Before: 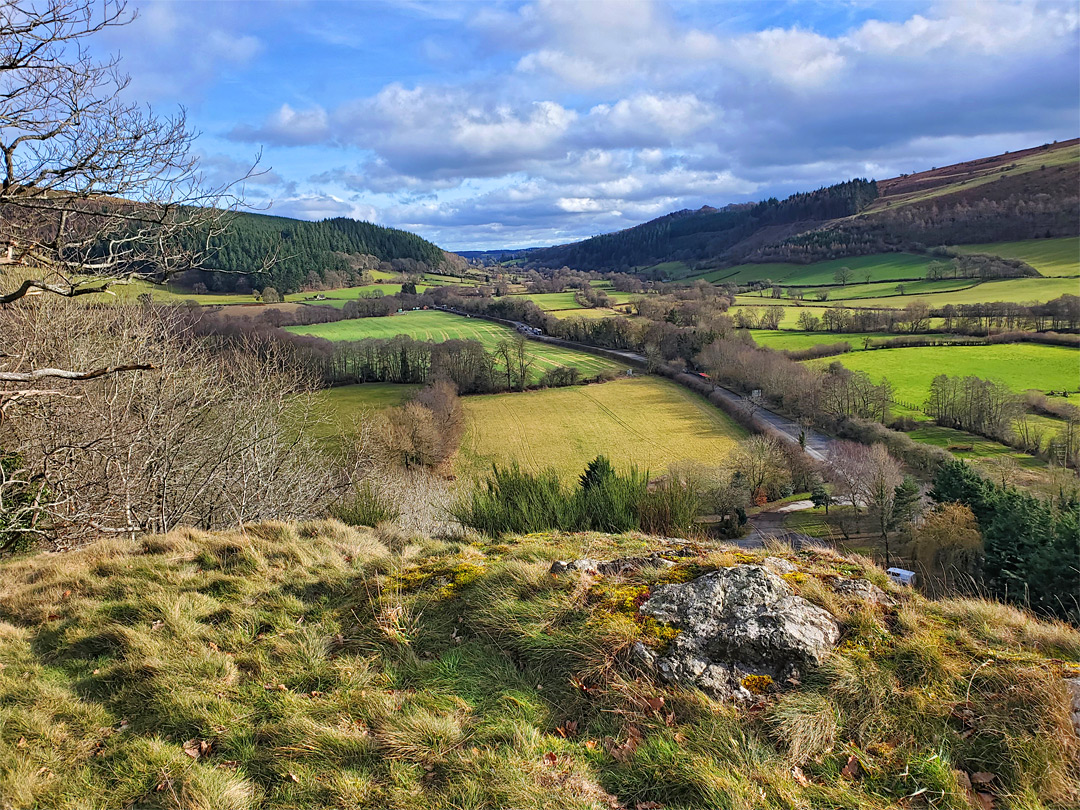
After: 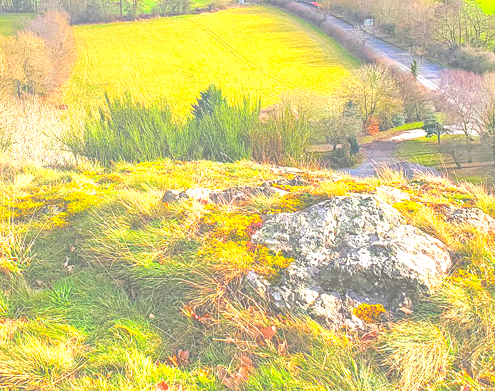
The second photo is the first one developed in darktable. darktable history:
color balance rgb: perceptual saturation grading › global saturation 20%, global vibrance 20%
bloom: size 38%, threshold 95%, strength 30%
crop: left 35.976%, top 45.819%, right 18.162%, bottom 5.807%
exposure: black level correction -0.002, exposure 1.35 EV, compensate highlight preservation false
